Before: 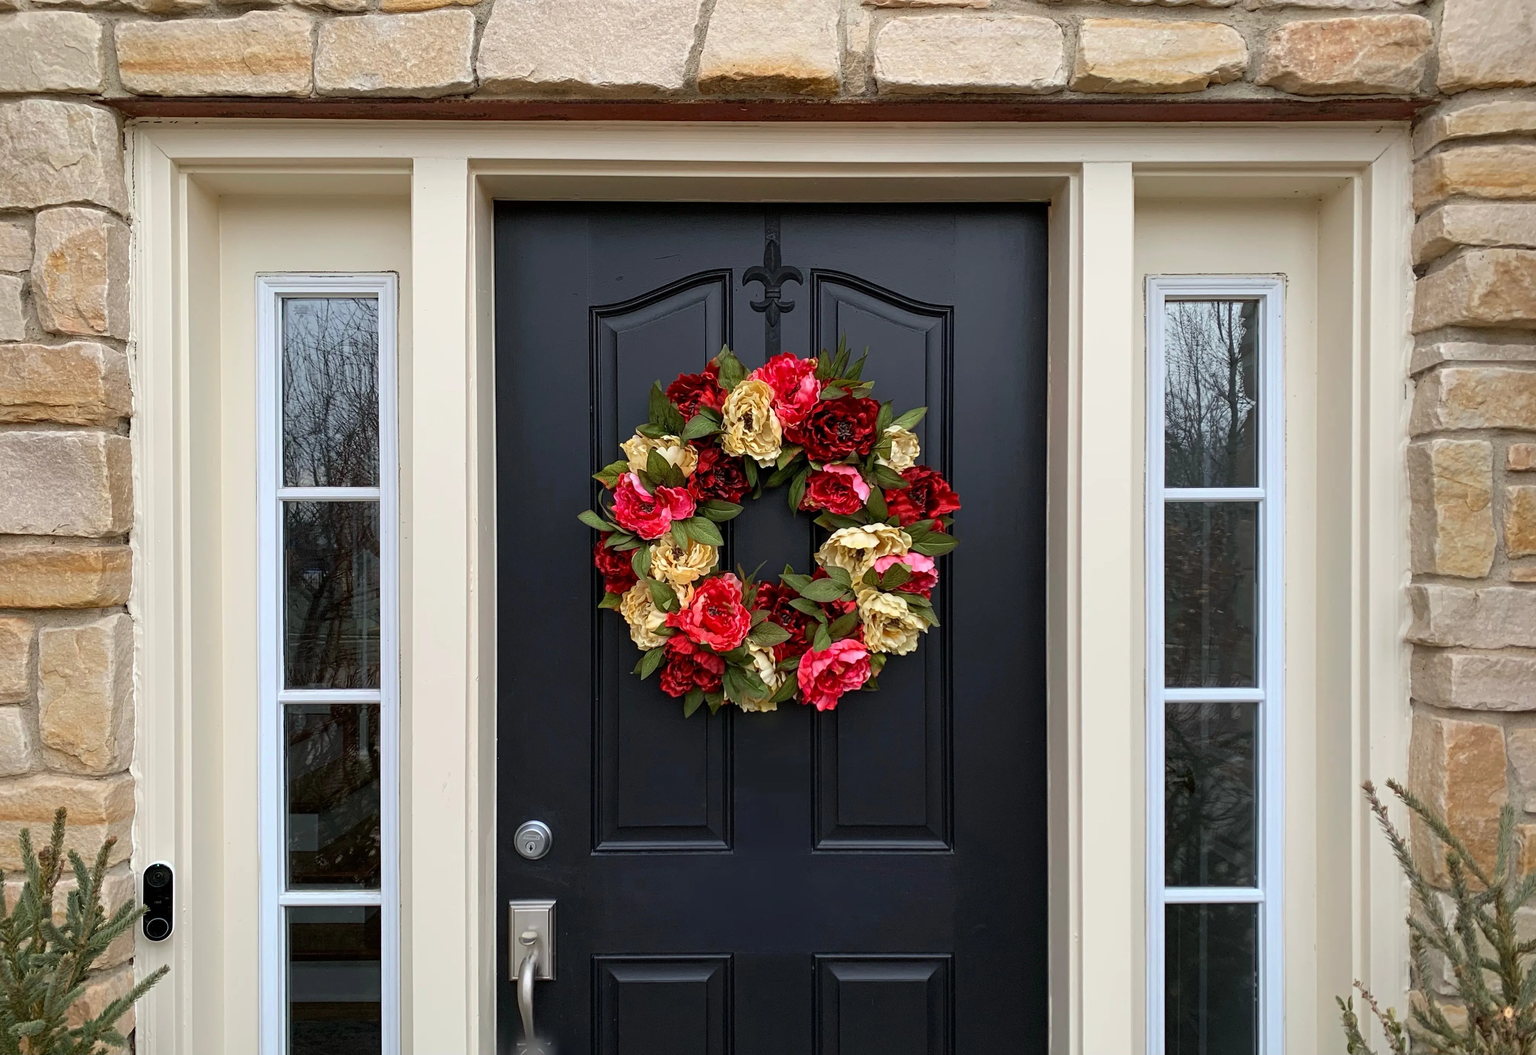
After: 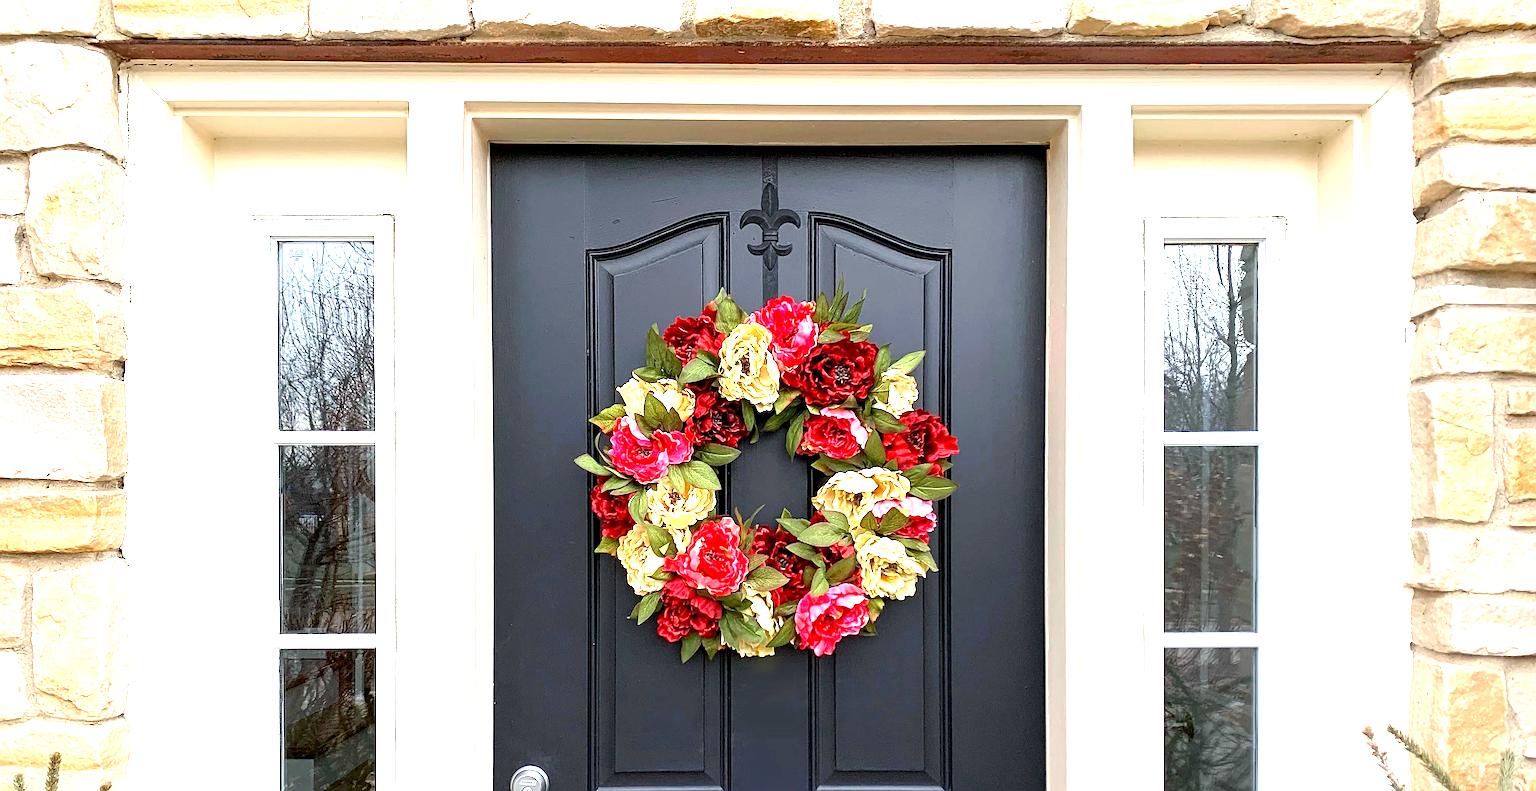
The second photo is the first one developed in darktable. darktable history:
sharpen: on, module defaults
crop: left 0.404%, top 5.5%, bottom 19.775%
exposure: black level correction 0.001, exposure 1.839 EV, compensate exposure bias true, compensate highlight preservation false
